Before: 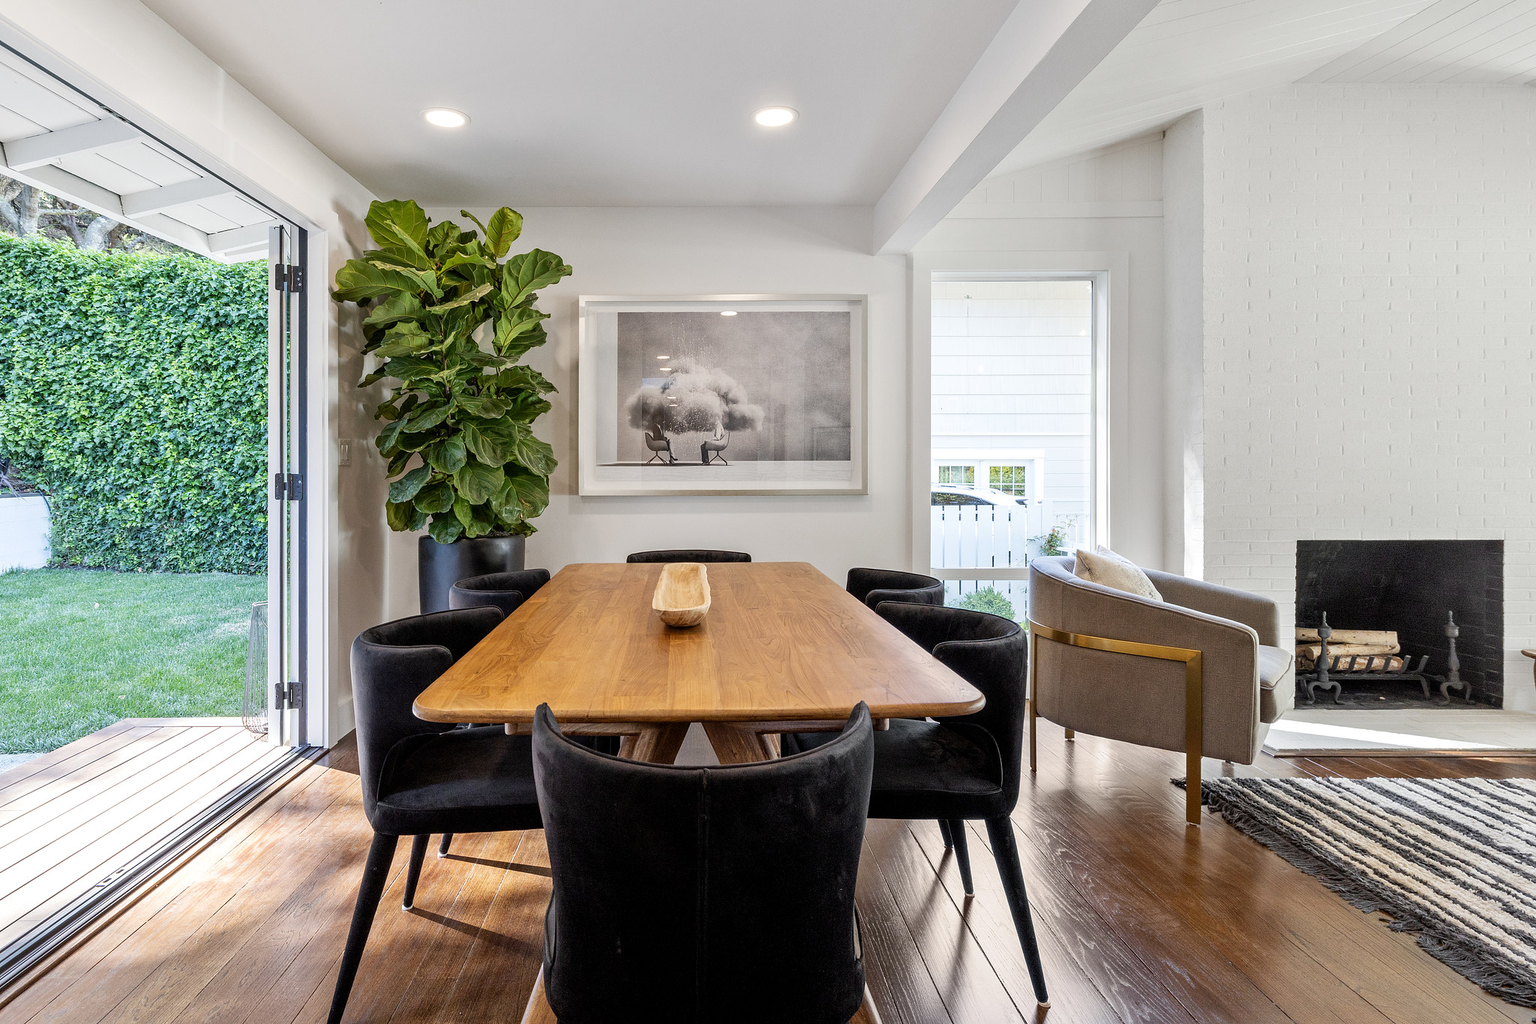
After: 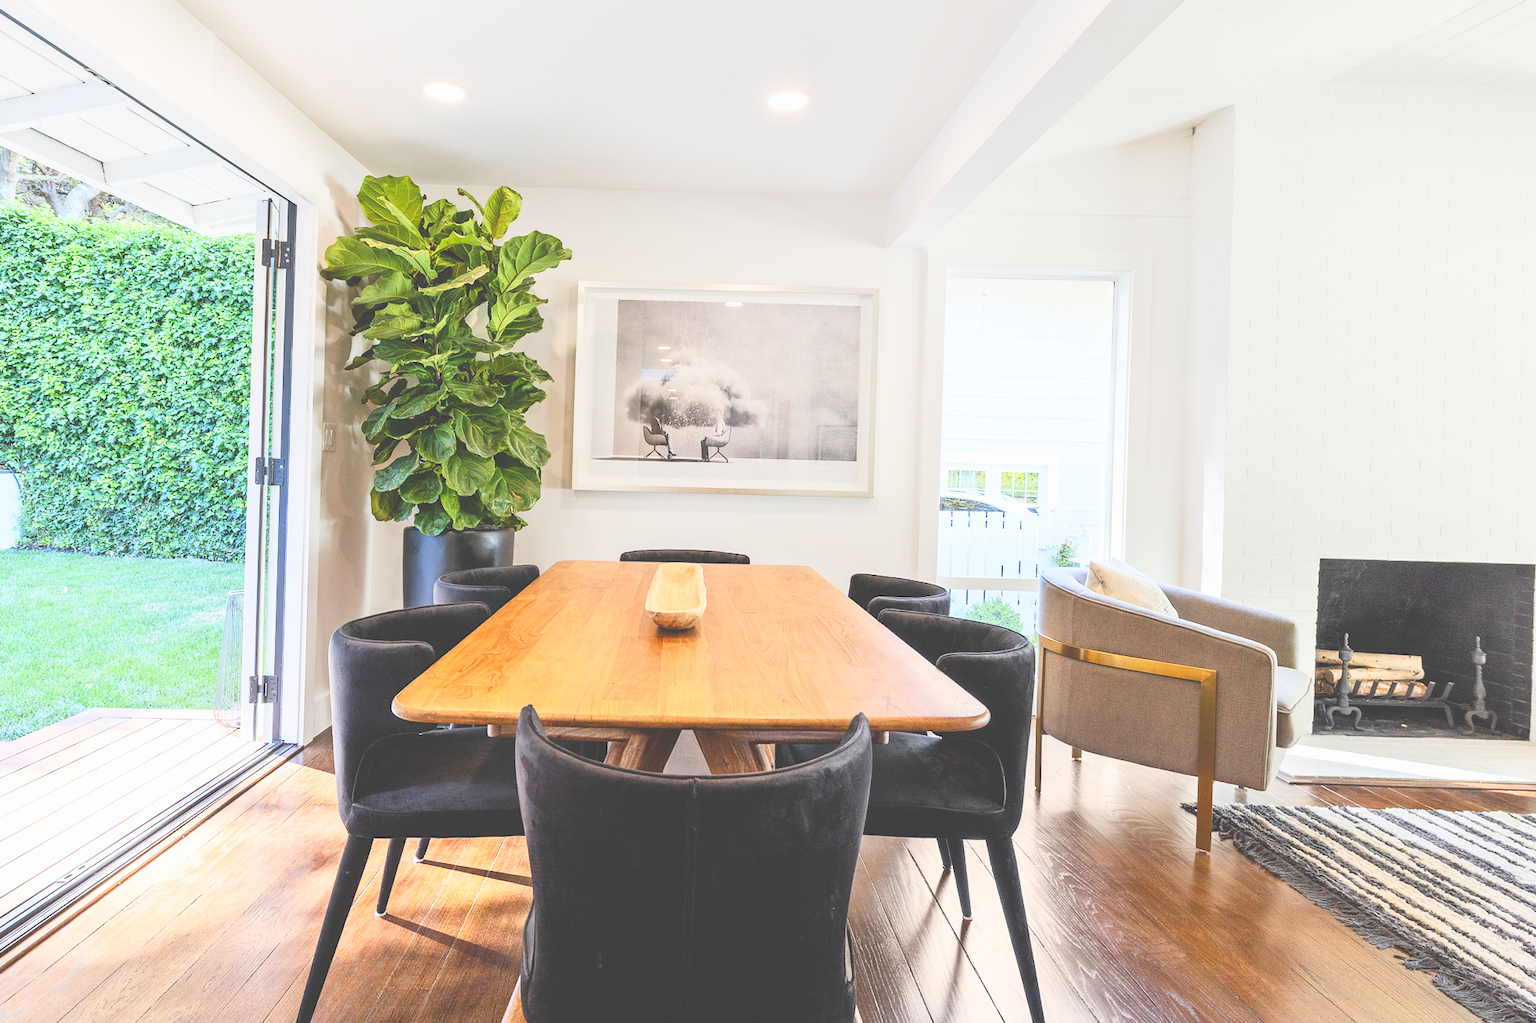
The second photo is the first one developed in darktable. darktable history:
shadows and highlights: shadows 0, highlights 40
exposure: black level correction -0.03, compensate highlight preservation false
rgb levels: preserve colors sum RGB, levels [[0.038, 0.433, 0.934], [0, 0.5, 1], [0, 0.5, 1]]
contrast brightness saturation: contrast 0.2, brightness 0.16, saturation 0.22
crop and rotate: angle -1.69°
color balance rgb: linear chroma grading › shadows 32%, linear chroma grading › global chroma -2%, linear chroma grading › mid-tones 4%, perceptual saturation grading › global saturation -2%, perceptual saturation grading › highlights -8%, perceptual saturation grading › mid-tones 8%, perceptual saturation grading › shadows 4%, perceptual brilliance grading › highlights 8%, perceptual brilliance grading › mid-tones 4%, perceptual brilliance grading › shadows 2%, global vibrance 16%, saturation formula JzAzBz (2021)
levels: mode automatic
